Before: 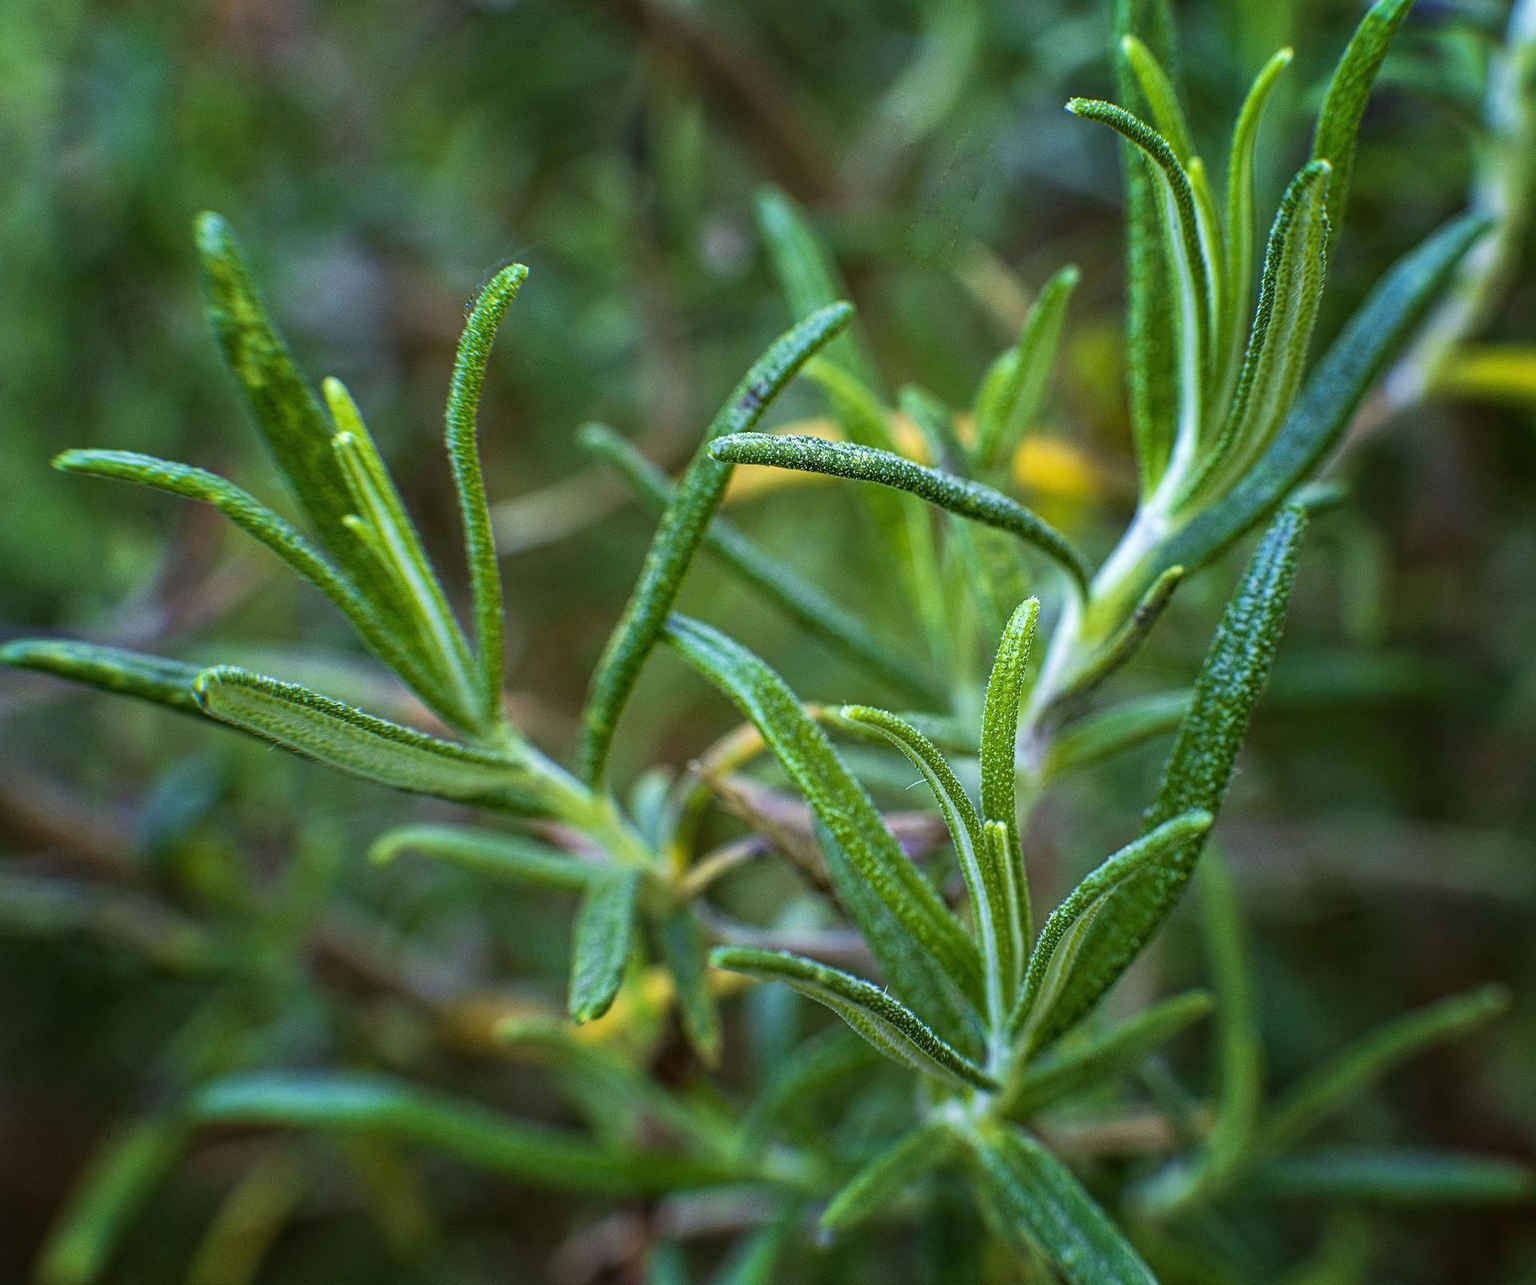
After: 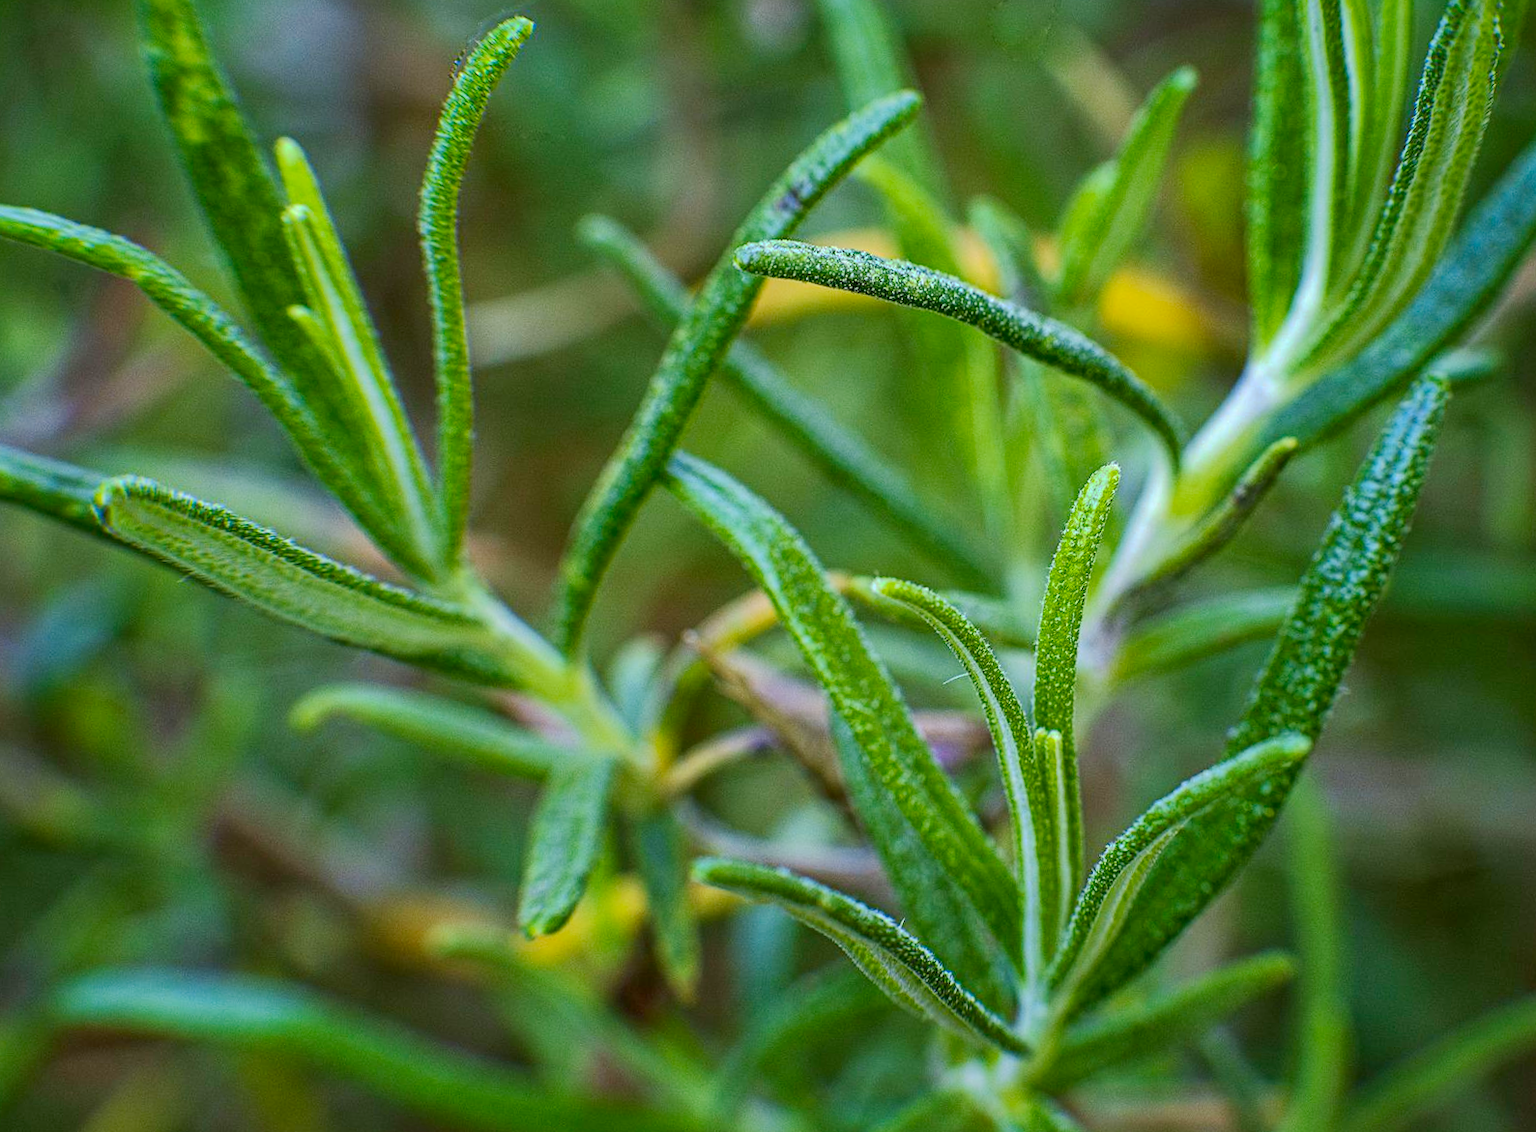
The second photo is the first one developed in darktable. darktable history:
base curve: curves: ch0 [(0, 0) (0.235, 0.266) (0.503, 0.496) (0.786, 0.72) (1, 1)], preserve colors none
contrast brightness saturation: contrast 0.086, saturation 0.267
shadows and highlights: on, module defaults
crop and rotate: angle -4.09°, left 9.793%, top 20.594%, right 11.916%, bottom 11.964%
